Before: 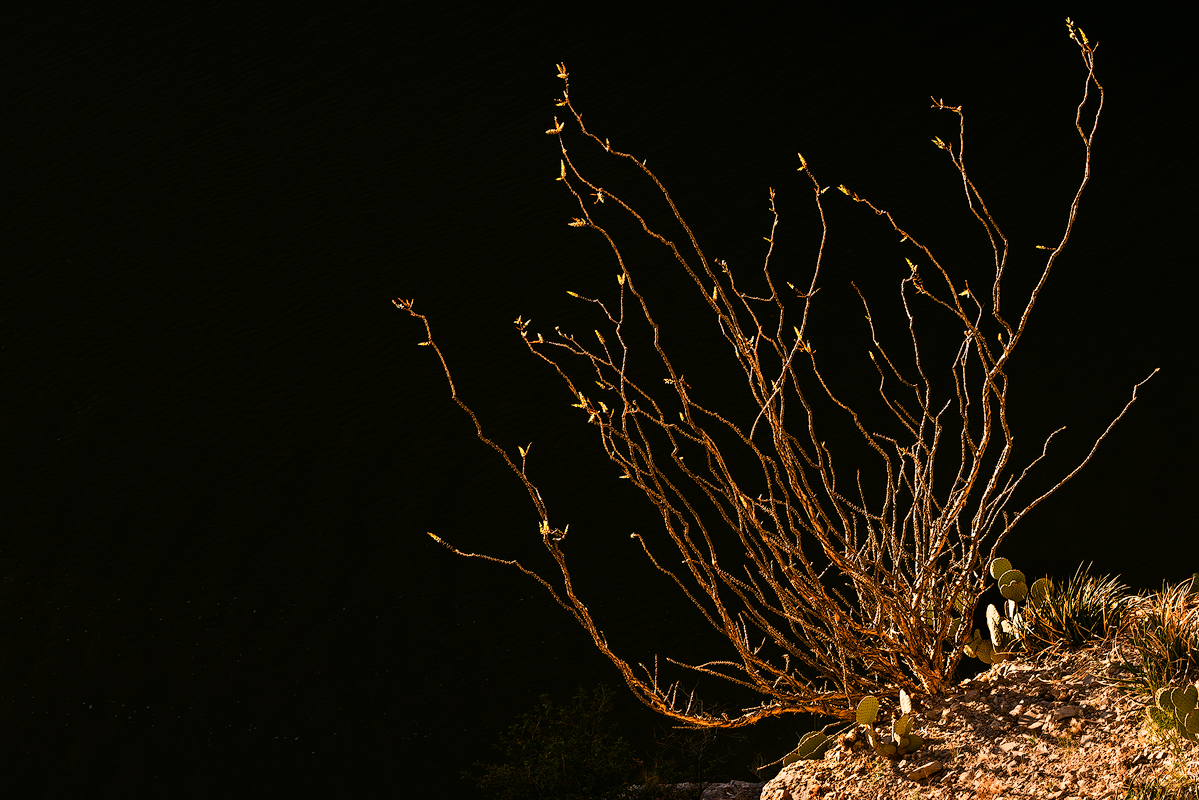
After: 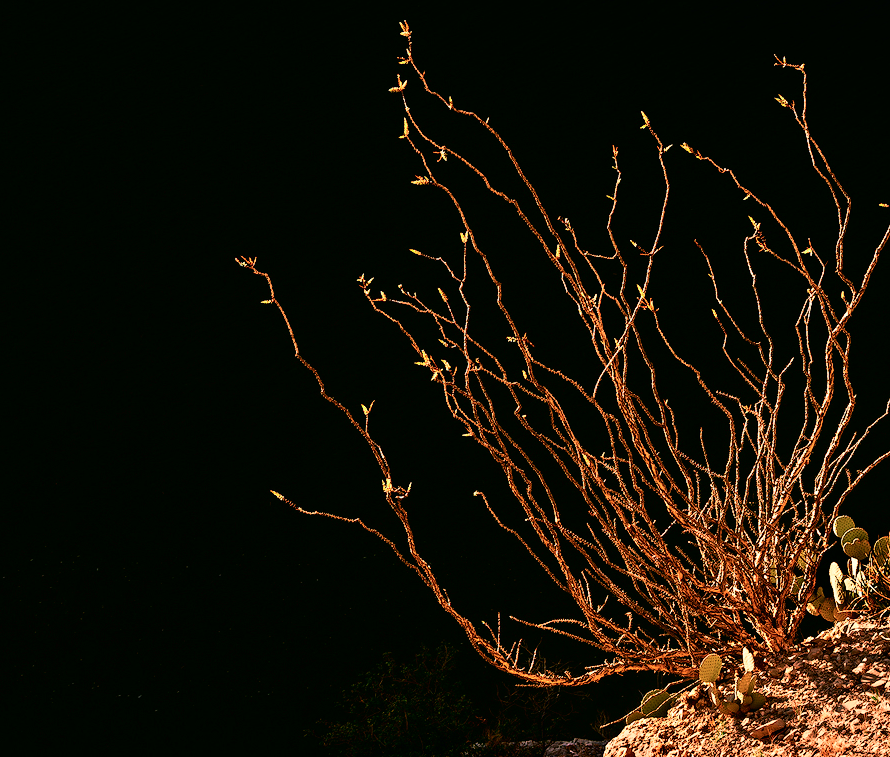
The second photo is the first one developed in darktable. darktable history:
tone curve: curves: ch0 [(0, 0) (0.051, 0.027) (0.096, 0.071) (0.219, 0.248) (0.428, 0.52) (0.596, 0.713) (0.727, 0.823) (0.859, 0.924) (1, 1)]; ch1 [(0, 0) (0.1, 0.038) (0.318, 0.221) (0.413, 0.325) (0.454, 0.41) (0.493, 0.478) (0.503, 0.501) (0.516, 0.515) (0.548, 0.575) (0.561, 0.596) (0.594, 0.647) (0.666, 0.701) (1, 1)]; ch2 [(0, 0) (0.453, 0.44) (0.479, 0.476) (0.504, 0.5) (0.52, 0.526) (0.557, 0.585) (0.583, 0.608) (0.824, 0.815) (1, 1)], color space Lab, independent channels, preserve colors none
crop and rotate: left 13.15%, top 5.251%, right 12.609%
